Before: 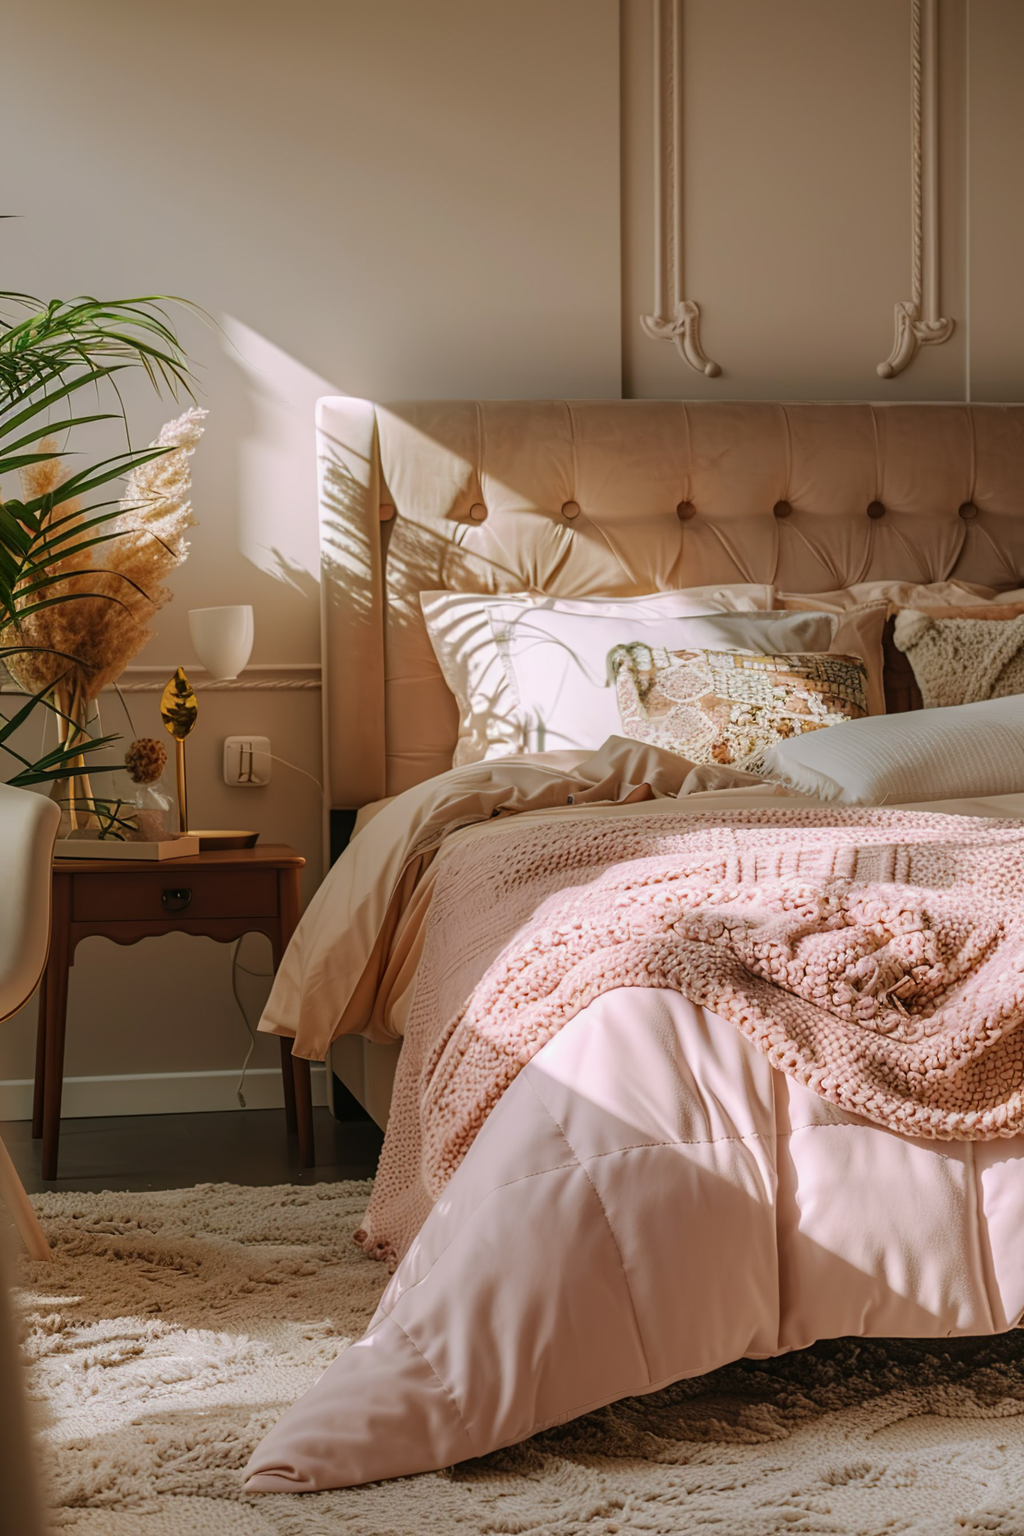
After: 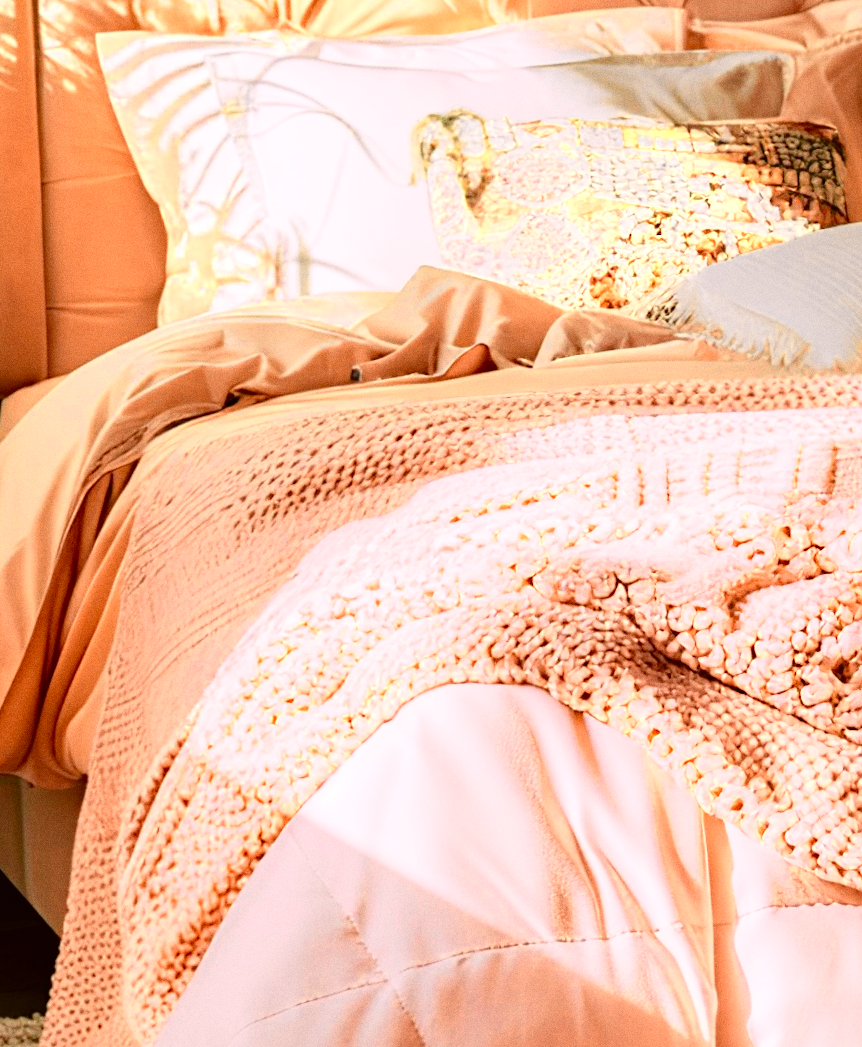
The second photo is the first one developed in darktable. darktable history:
grain: coarseness 0.09 ISO
rotate and perspective: rotation -1.42°, crop left 0.016, crop right 0.984, crop top 0.035, crop bottom 0.965
tone curve: curves: ch0 [(0, 0.012) (0.144, 0.137) (0.326, 0.386) (0.489, 0.573) (0.656, 0.763) (0.849, 0.902) (1, 0.974)]; ch1 [(0, 0) (0.366, 0.367) (0.475, 0.453) (0.487, 0.501) (0.519, 0.527) (0.544, 0.579) (0.562, 0.619) (0.622, 0.694) (1, 1)]; ch2 [(0, 0) (0.333, 0.346) (0.375, 0.375) (0.424, 0.43) (0.476, 0.492) (0.502, 0.503) (0.533, 0.541) (0.572, 0.615) (0.605, 0.656) (0.641, 0.709) (1, 1)], color space Lab, independent channels, preserve colors none
crop: left 35.03%, top 36.625%, right 14.663%, bottom 20.057%
color zones: curves: ch0 [(0.018, 0.548) (0.197, 0.654) (0.425, 0.447) (0.605, 0.658) (0.732, 0.579)]; ch1 [(0.105, 0.531) (0.224, 0.531) (0.386, 0.39) (0.618, 0.456) (0.732, 0.456) (0.956, 0.421)]; ch2 [(0.039, 0.583) (0.215, 0.465) (0.399, 0.544) (0.465, 0.548) (0.614, 0.447) (0.724, 0.43) (0.882, 0.623) (0.956, 0.632)]
exposure: black level correction 0.005, exposure 0.286 EV, compensate highlight preservation false
